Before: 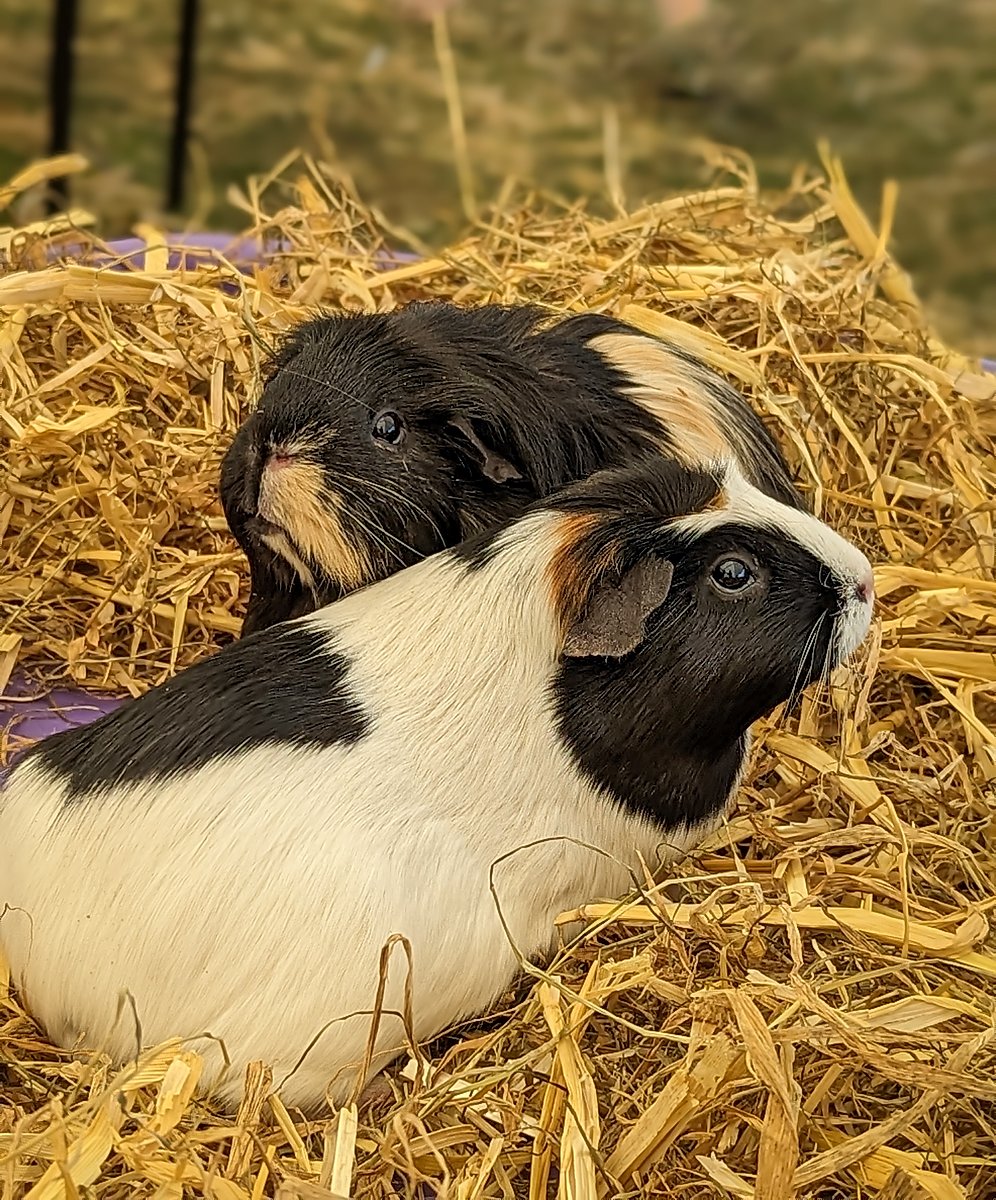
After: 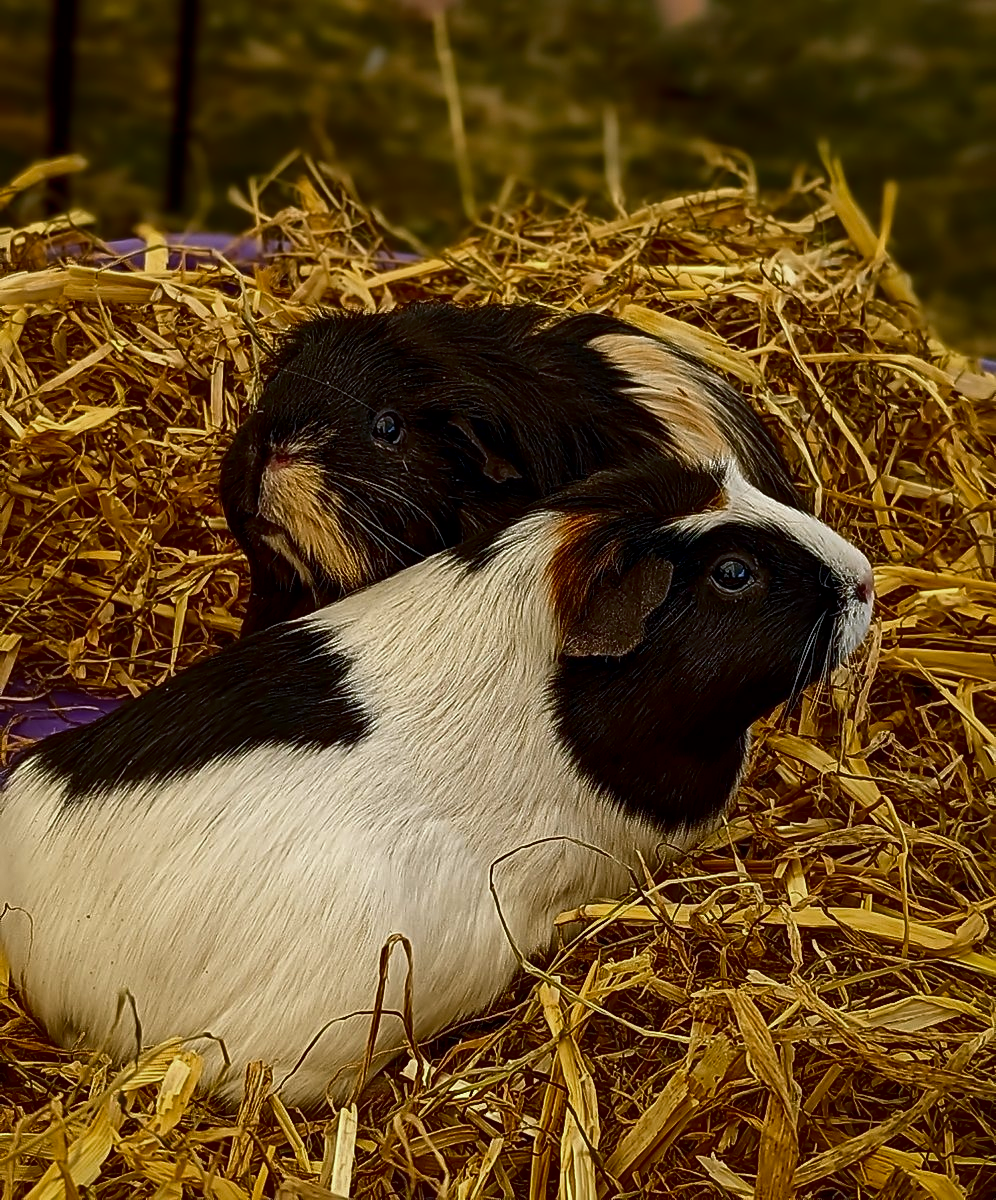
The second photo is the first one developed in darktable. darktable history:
contrast brightness saturation: contrast 0.086, brightness -0.575, saturation 0.168
color calibration: illuminant as shot in camera, x 0.358, y 0.373, temperature 4628.91 K, clip negative RGB from gamut false
